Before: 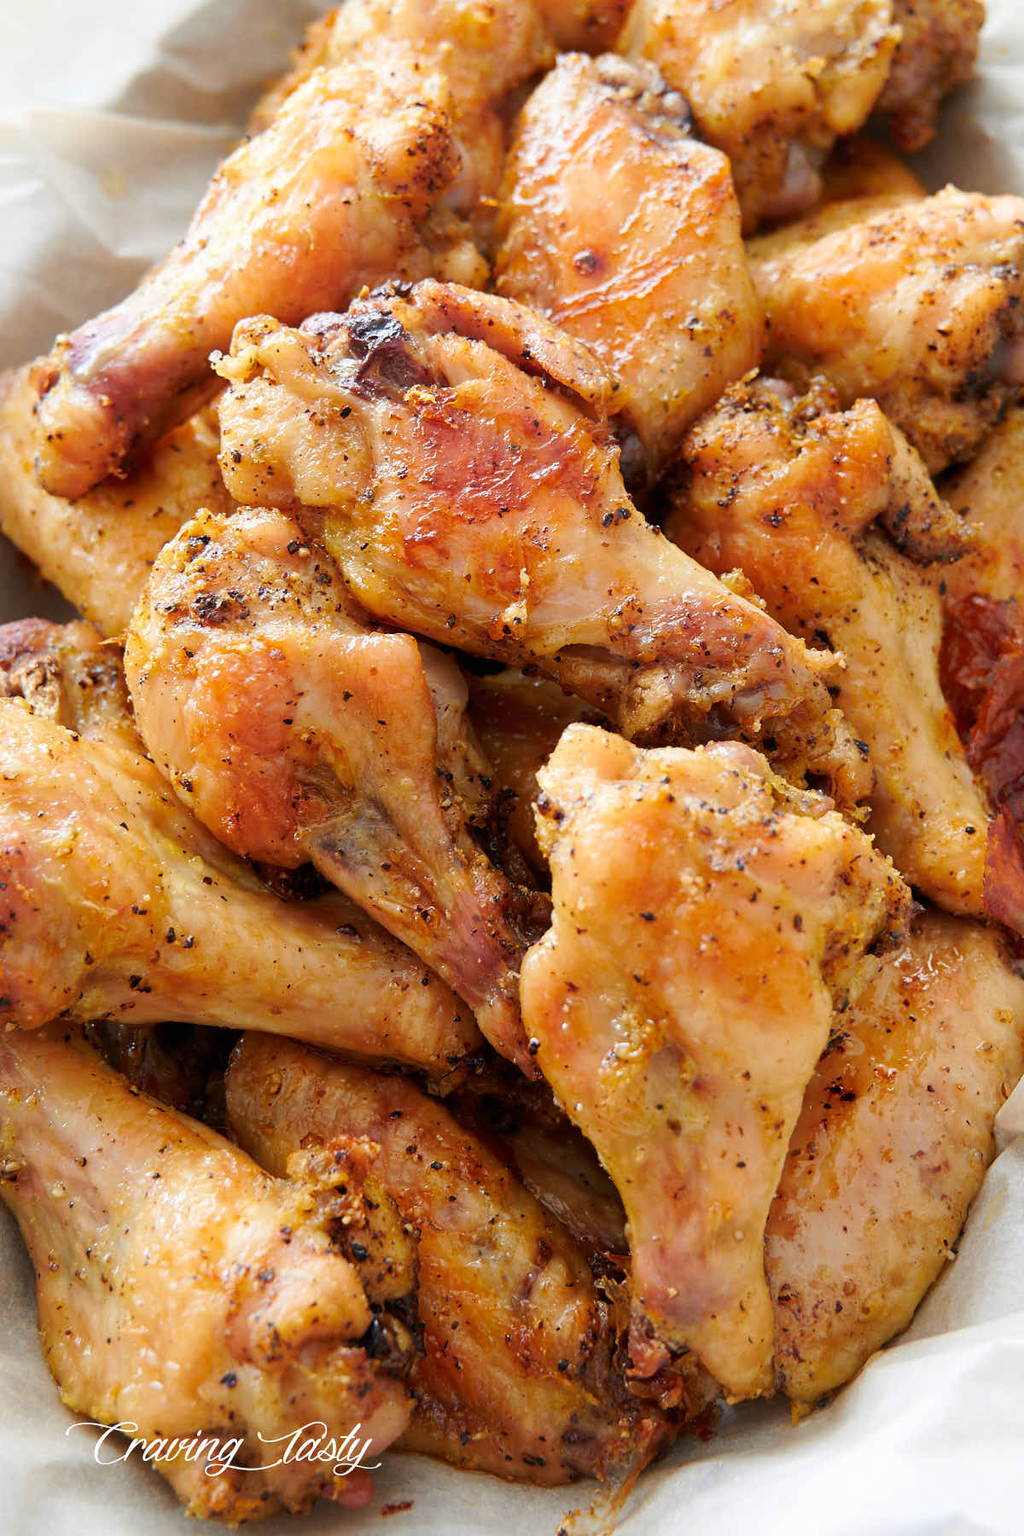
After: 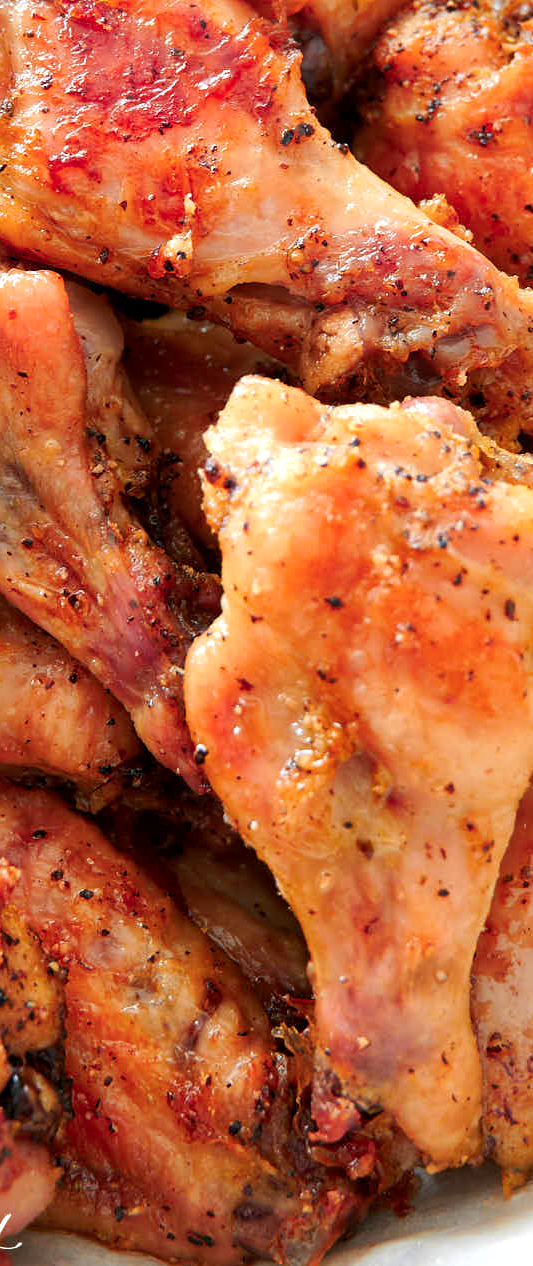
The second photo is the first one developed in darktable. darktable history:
local contrast: mode bilateral grid, contrast 20, coarseness 50, detail 130%, midtone range 0.2
crop: left 35.432%, top 26.233%, right 20.145%, bottom 3.432%
color zones: curves: ch1 [(0.309, 0.524) (0.41, 0.329) (0.508, 0.509)]; ch2 [(0.25, 0.457) (0.75, 0.5)]
exposure: exposure 0.178 EV, compensate exposure bias true, compensate highlight preservation false
rotate and perspective: automatic cropping off
shadows and highlights: shadows 25, highlights -25
